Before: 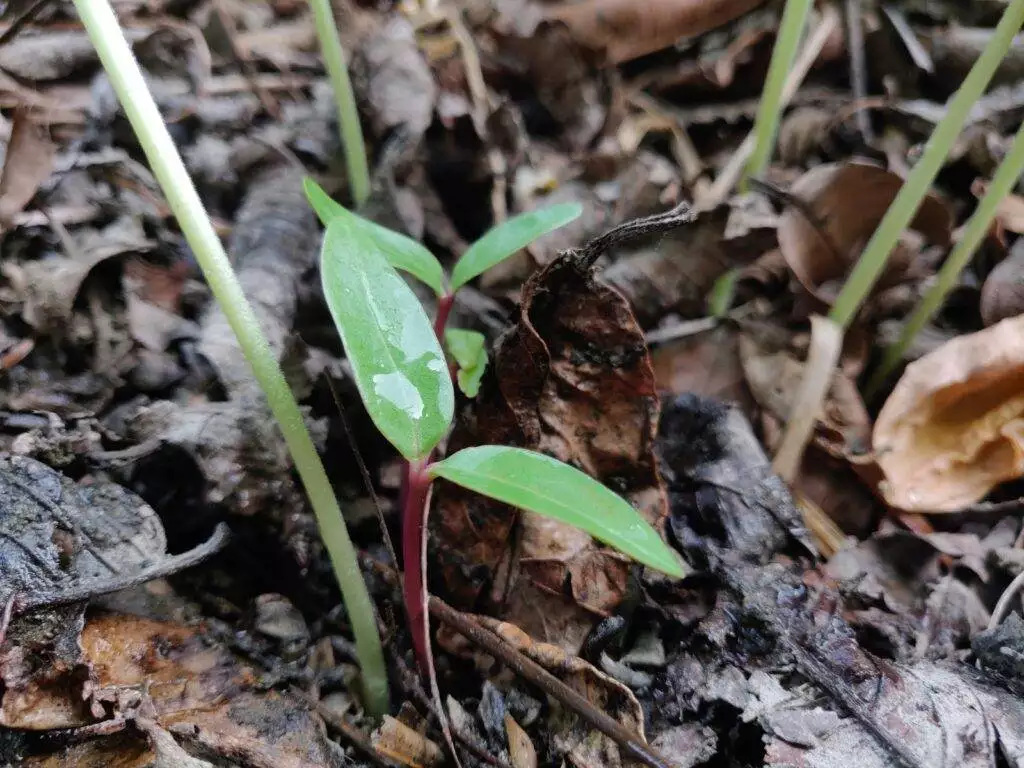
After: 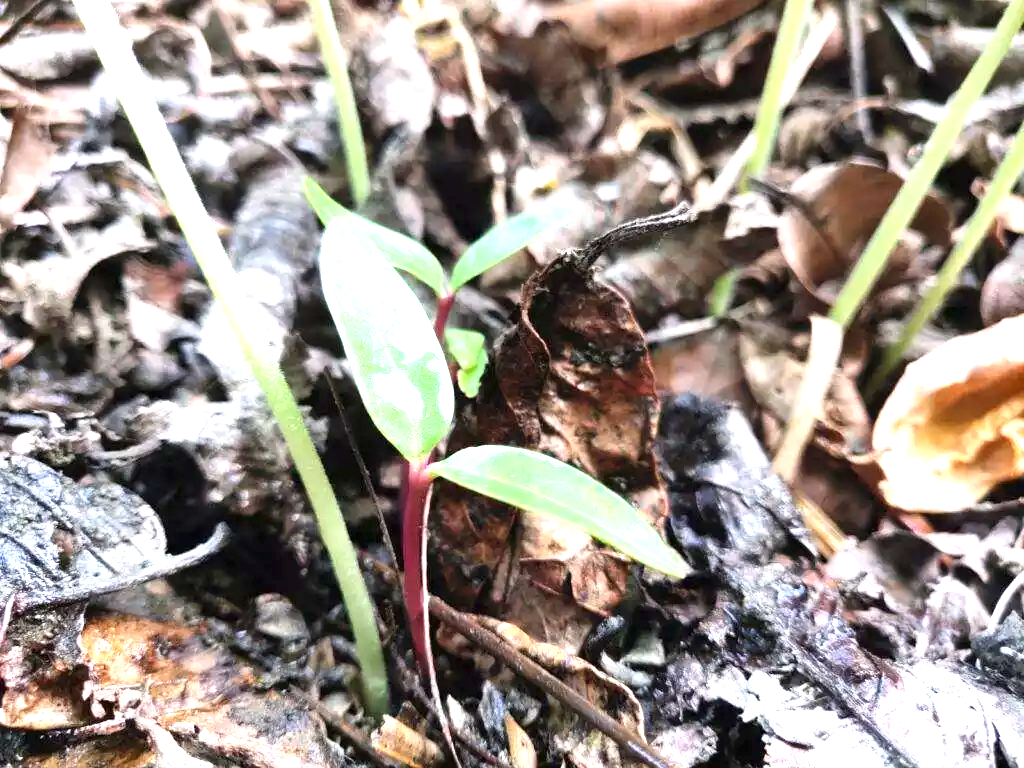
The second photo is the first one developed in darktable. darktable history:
tone equalizer: -8 EV -0.724 EV, -7 EV -0.682 EV, -6 EV -0.609 EV, -5 EV -0.393 EV, -3 EV 0.365 EV, -2 EV 0.6 EV, -1 EV 0.698 EV, +0 EV 0.734 EV, smoothing diameter 24.82%, edges refinement/feathering 8.55, preserve details guided filter
exposure: exposure 0.991 EV, compensate exposure bias true, compensate highlight preservation false
